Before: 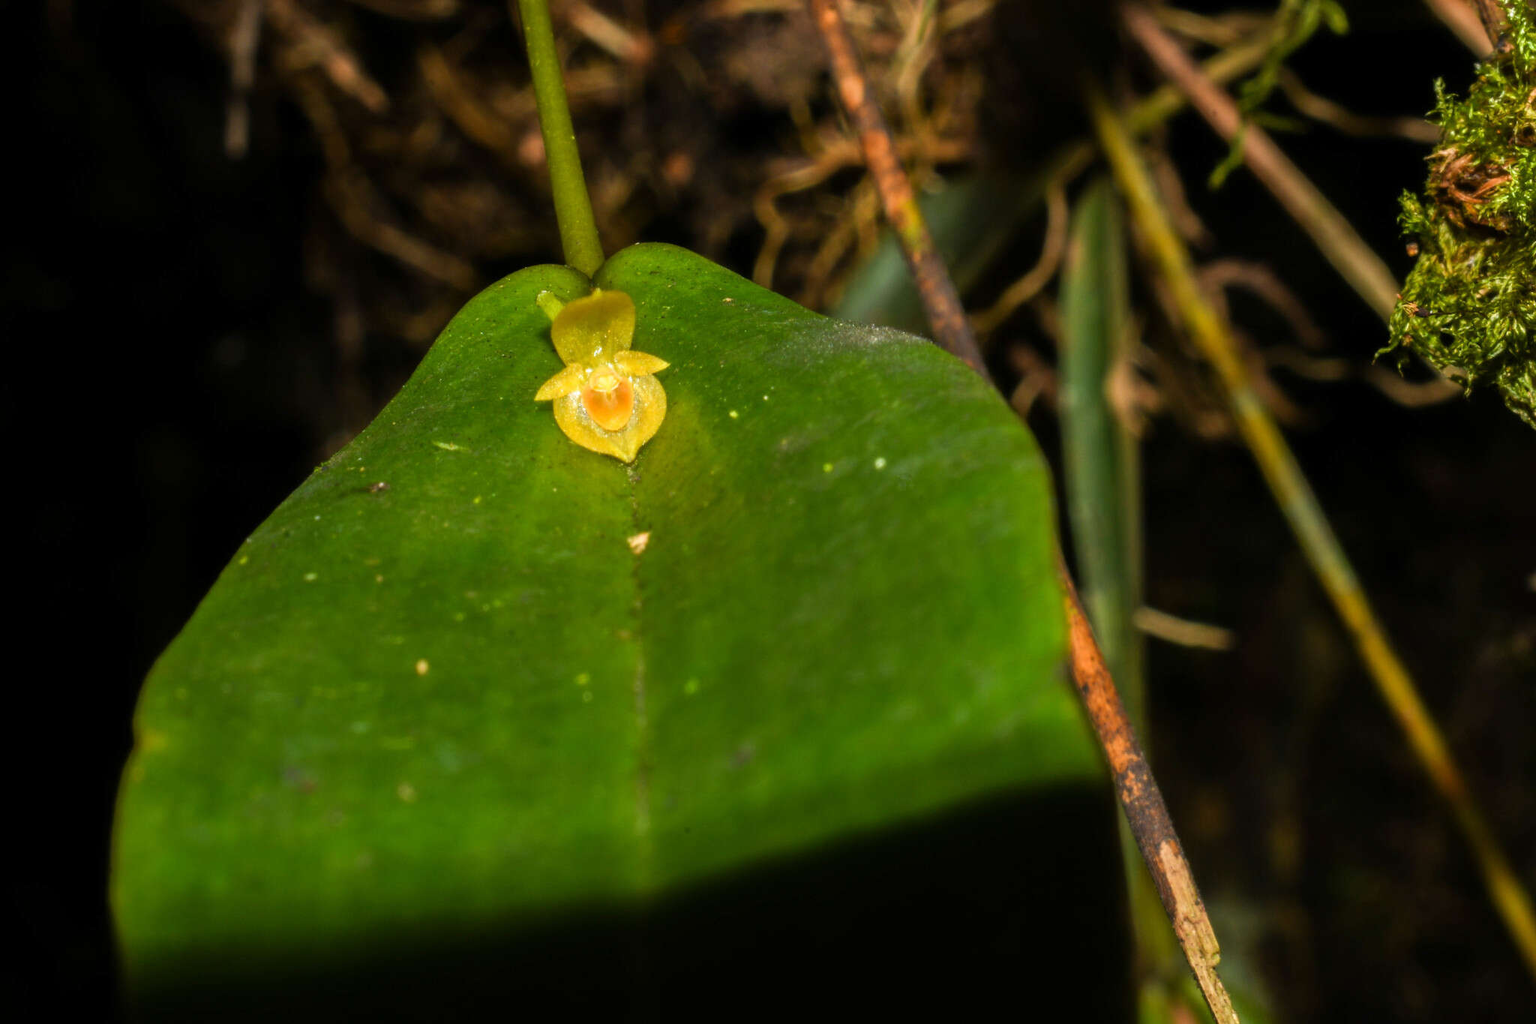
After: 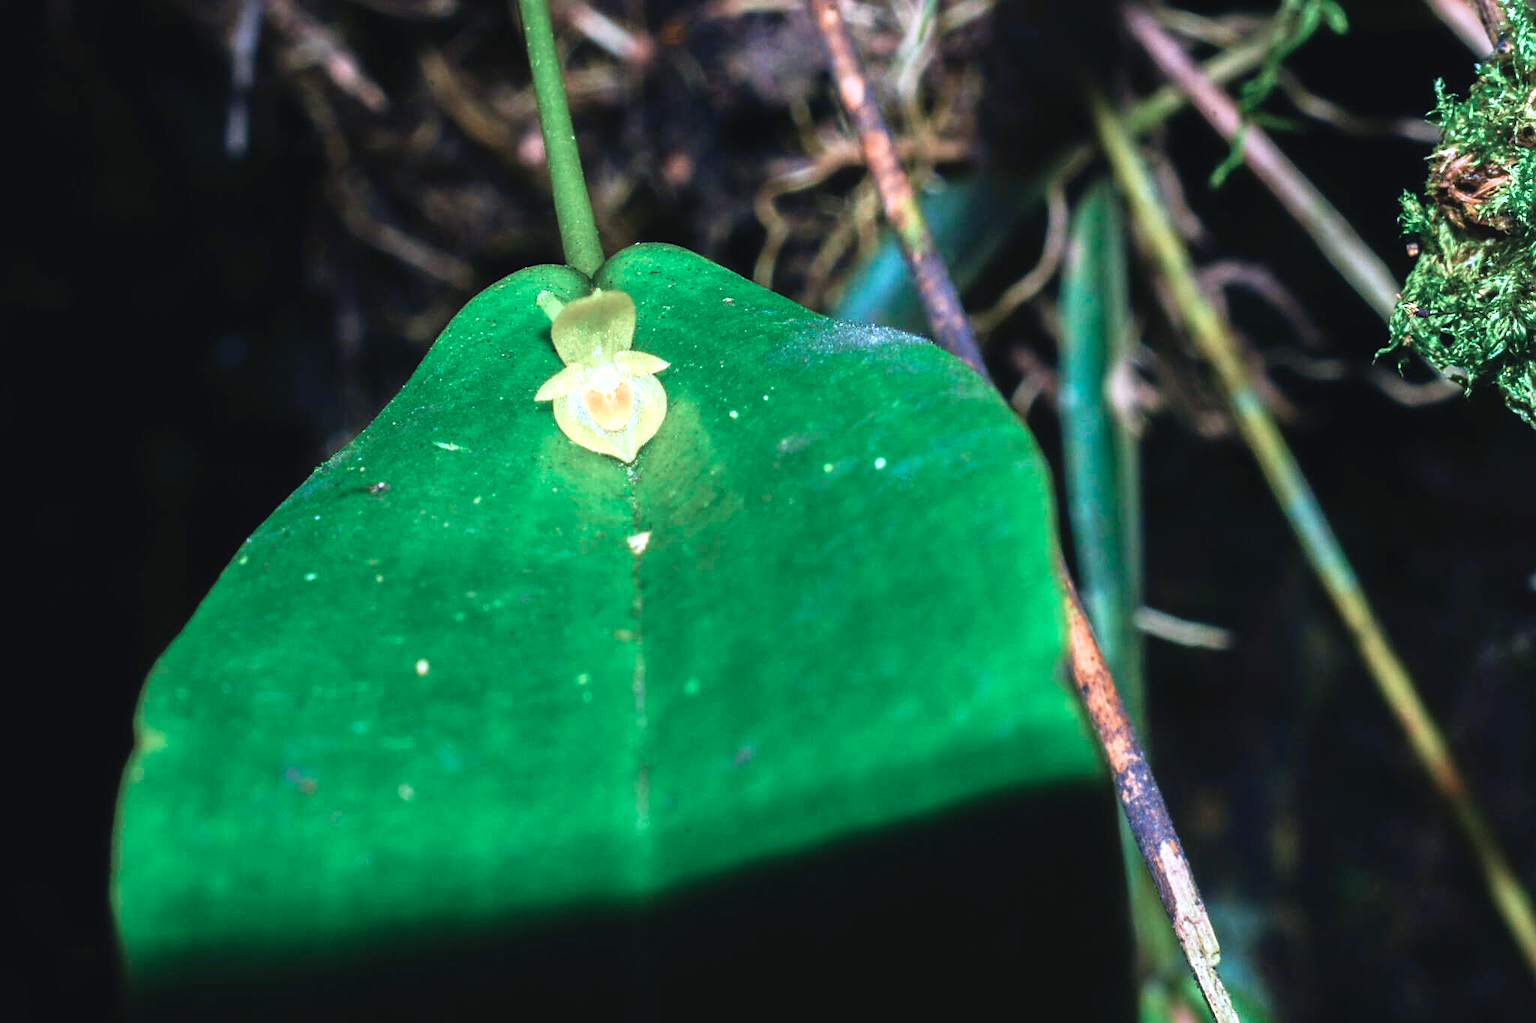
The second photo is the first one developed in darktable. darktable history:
exposure: black level correction 0, exposure 0.894 EV, compensate exposure bias true, compensate highlight preservation false
sharpen: on, module defaults
color calibration: gray › normalize channels true, illuminant custom, x 0.46, y 0.429, temperature 2609.37 K, gamut compression 0.015
tone curve: curves: ch0 [(0, 0.036) (0.119, 0.115) (0.461, 0.479) (0.715, 0.767) (0.817, 0.865) (1, 0.998)]; ch1 [(0, 0) (0.377, 0.416) (0.44, 0.461) (0.487, 0.49) (0.514, 0.525) (0.538, 0.561) (0.67, 0.713) (1, 1)]; ch2 [(0, 0) (0.38, 0.405) (0.463, 0.445) (0.492, 0.486) (0.529, 0.533) (0.578, 0.59) (0.653, 0.698) (1, 1)], preserve colors none
